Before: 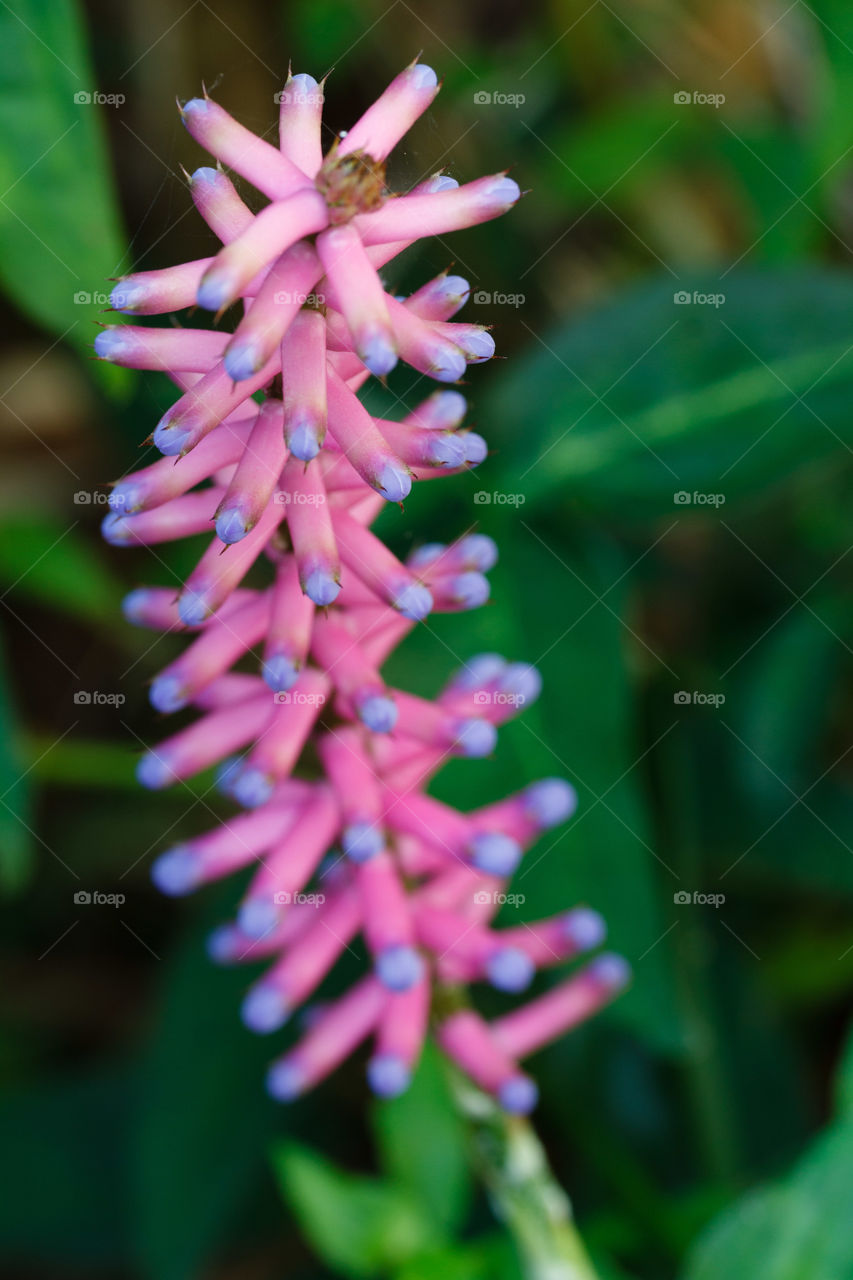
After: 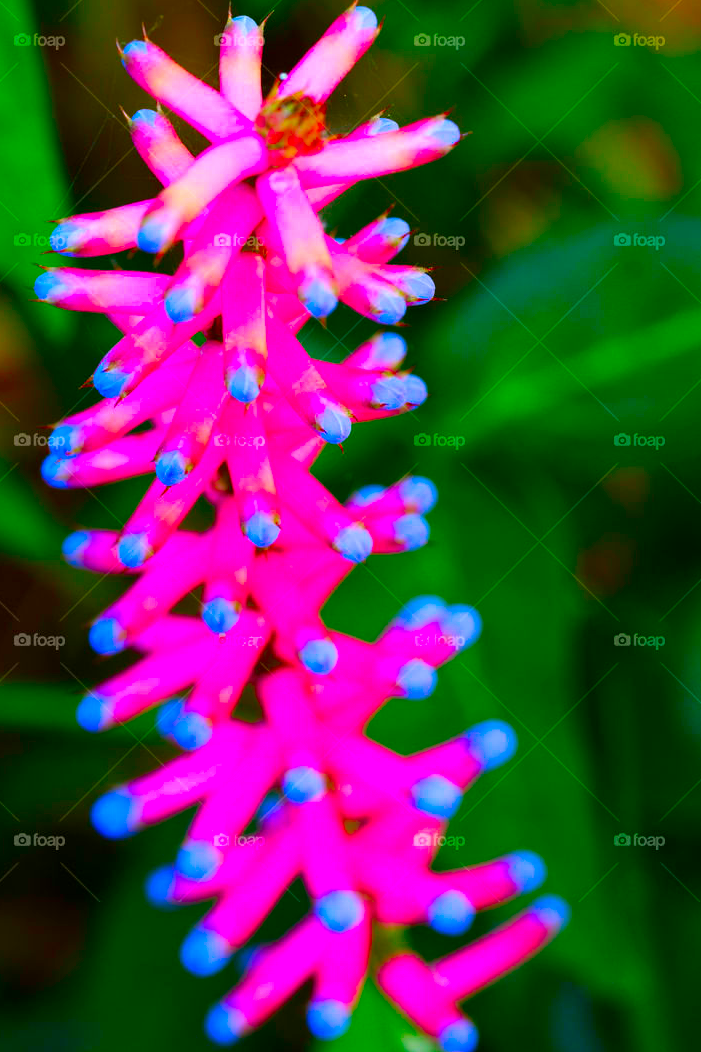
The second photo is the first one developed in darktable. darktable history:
color correction: saturation 3
crop and rotate: left 7.196%, top 4.574%, right 10.605%, bottom 13.178%
exposure: black level correction 0.001, exposure 0.14 EV, compensate highlight preservation false
white balance: red 1.009, blue 0.985
